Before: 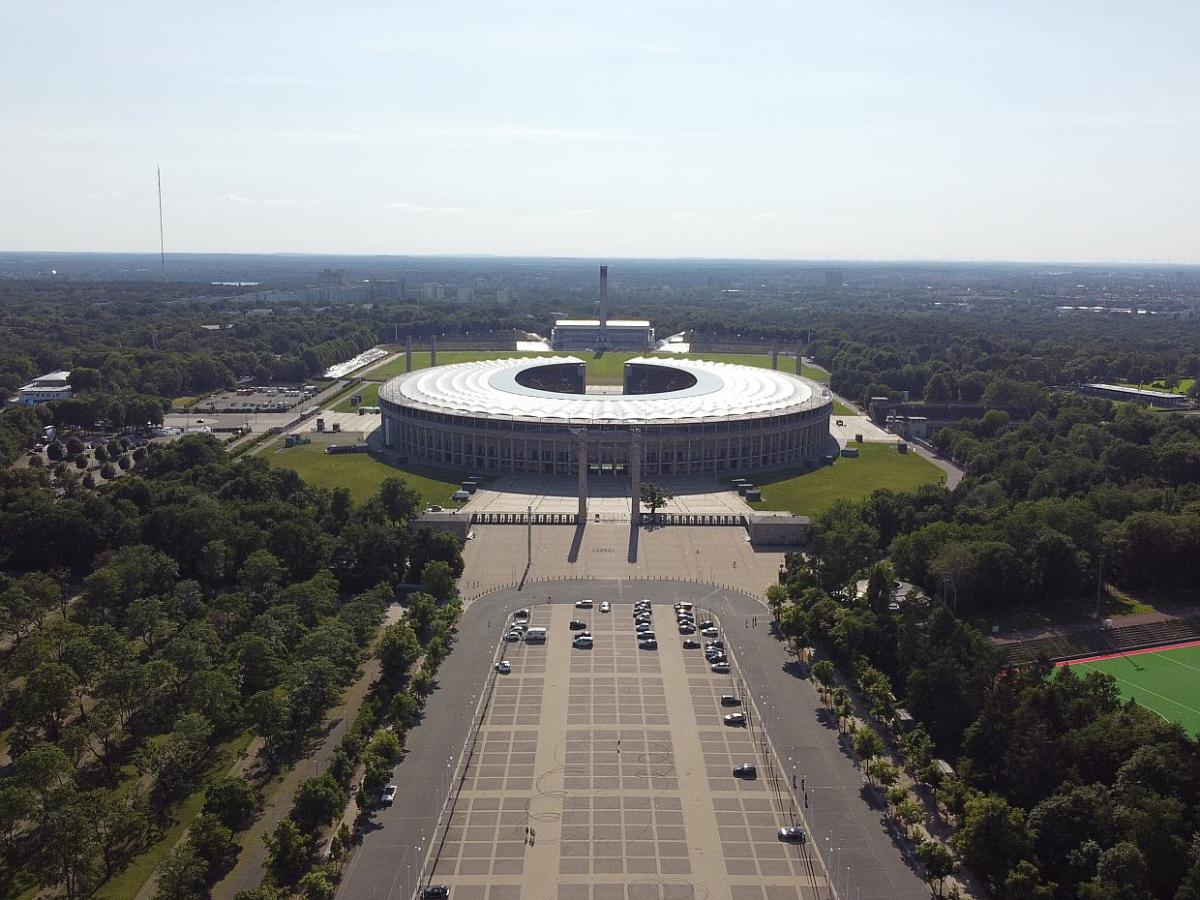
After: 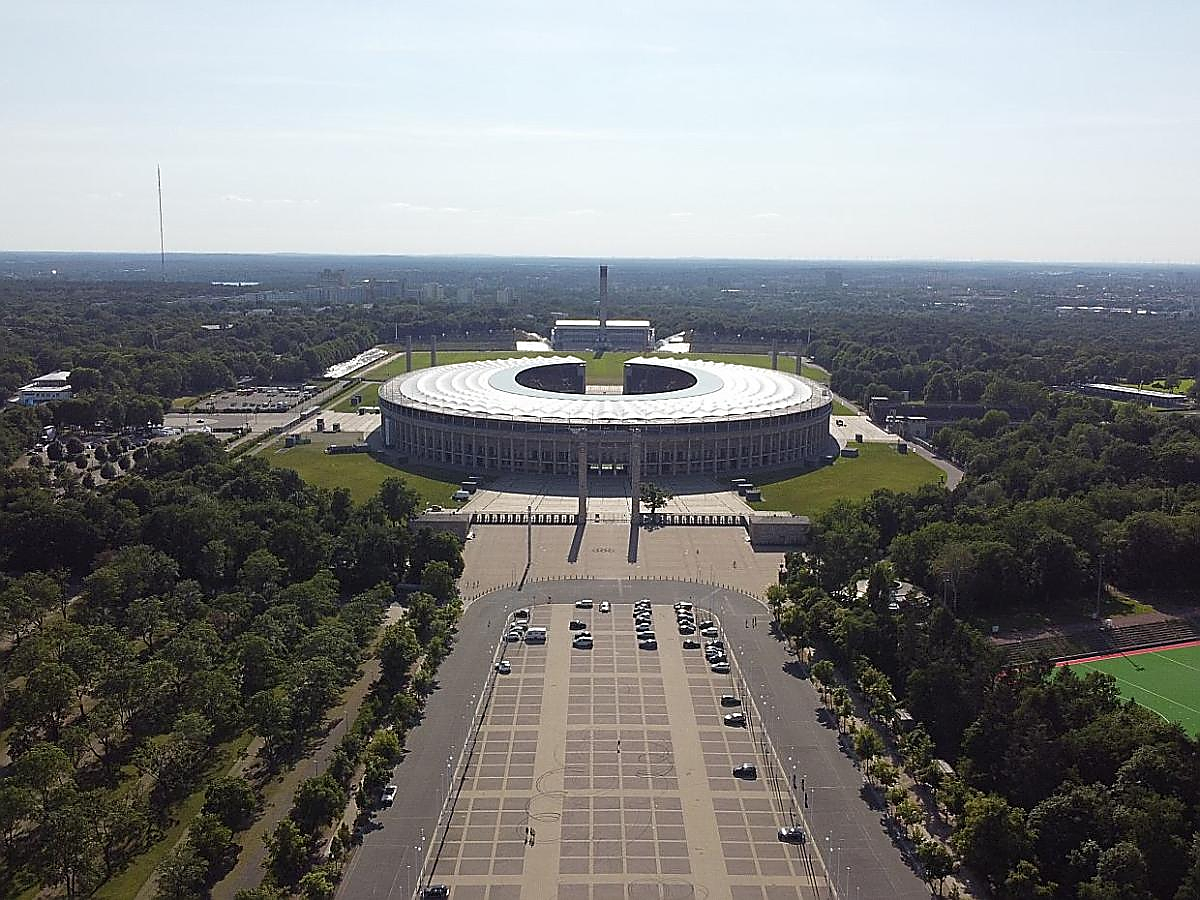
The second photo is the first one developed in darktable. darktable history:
sharpen: radius 1.374, amount 1.259, threshold 0.677
